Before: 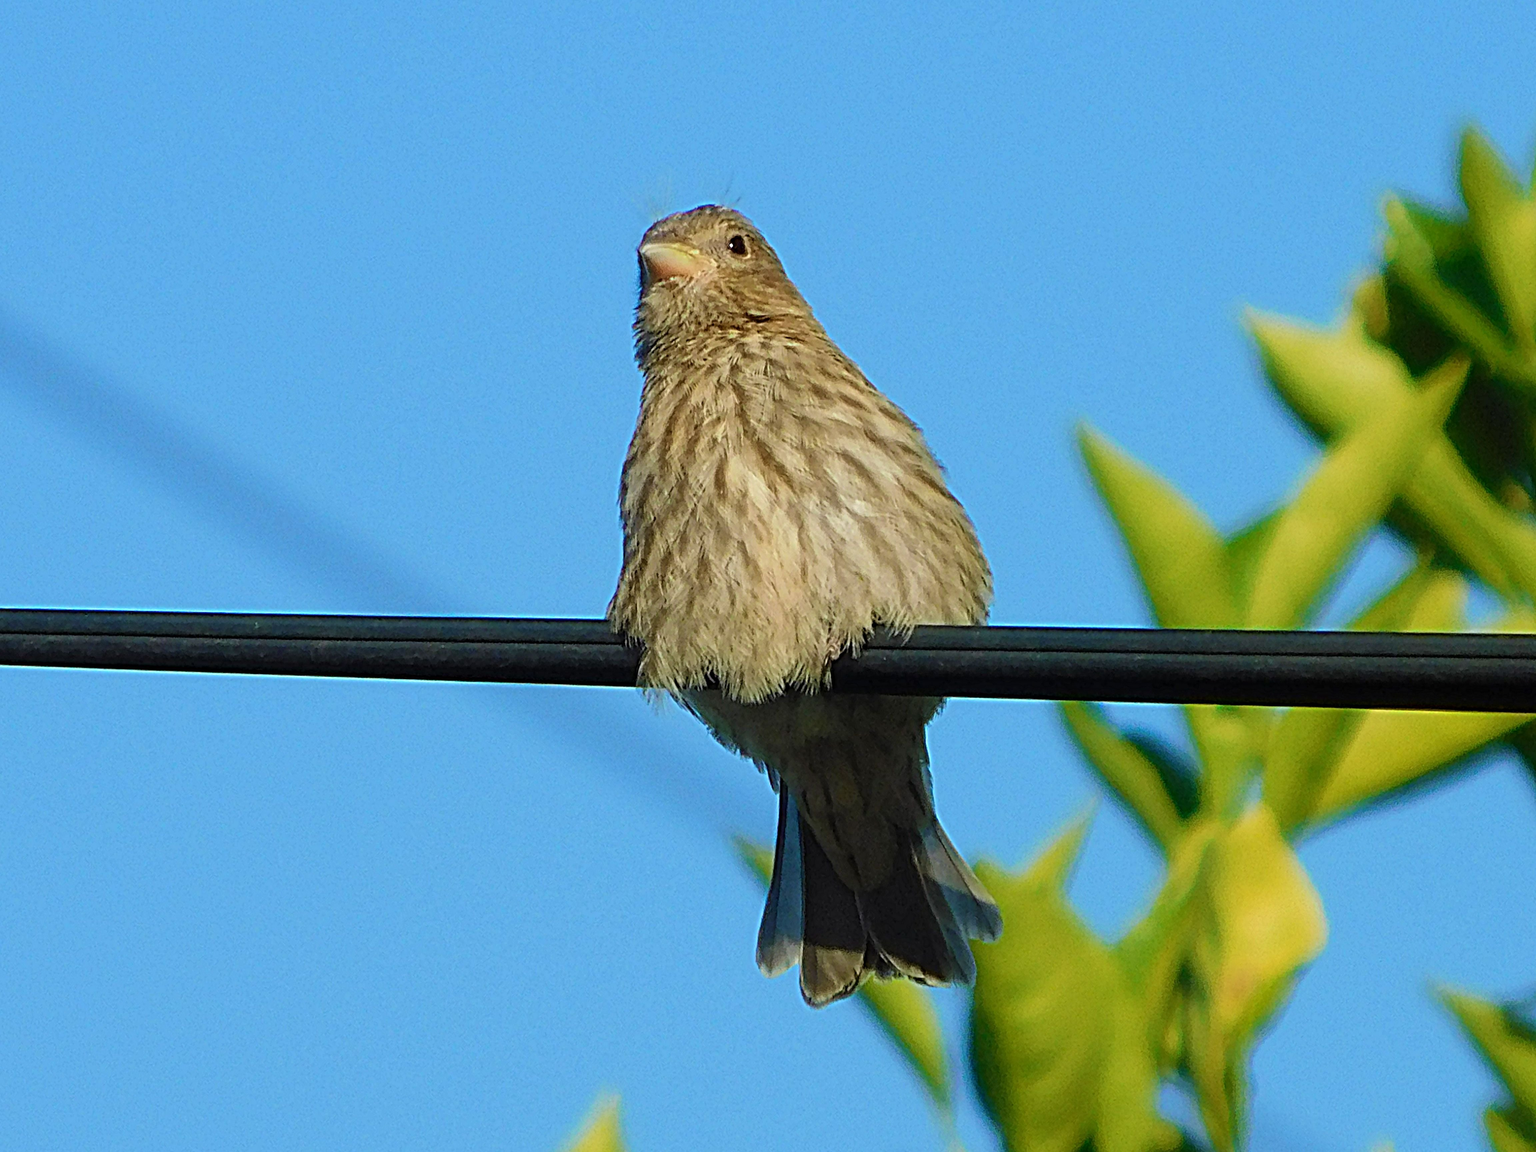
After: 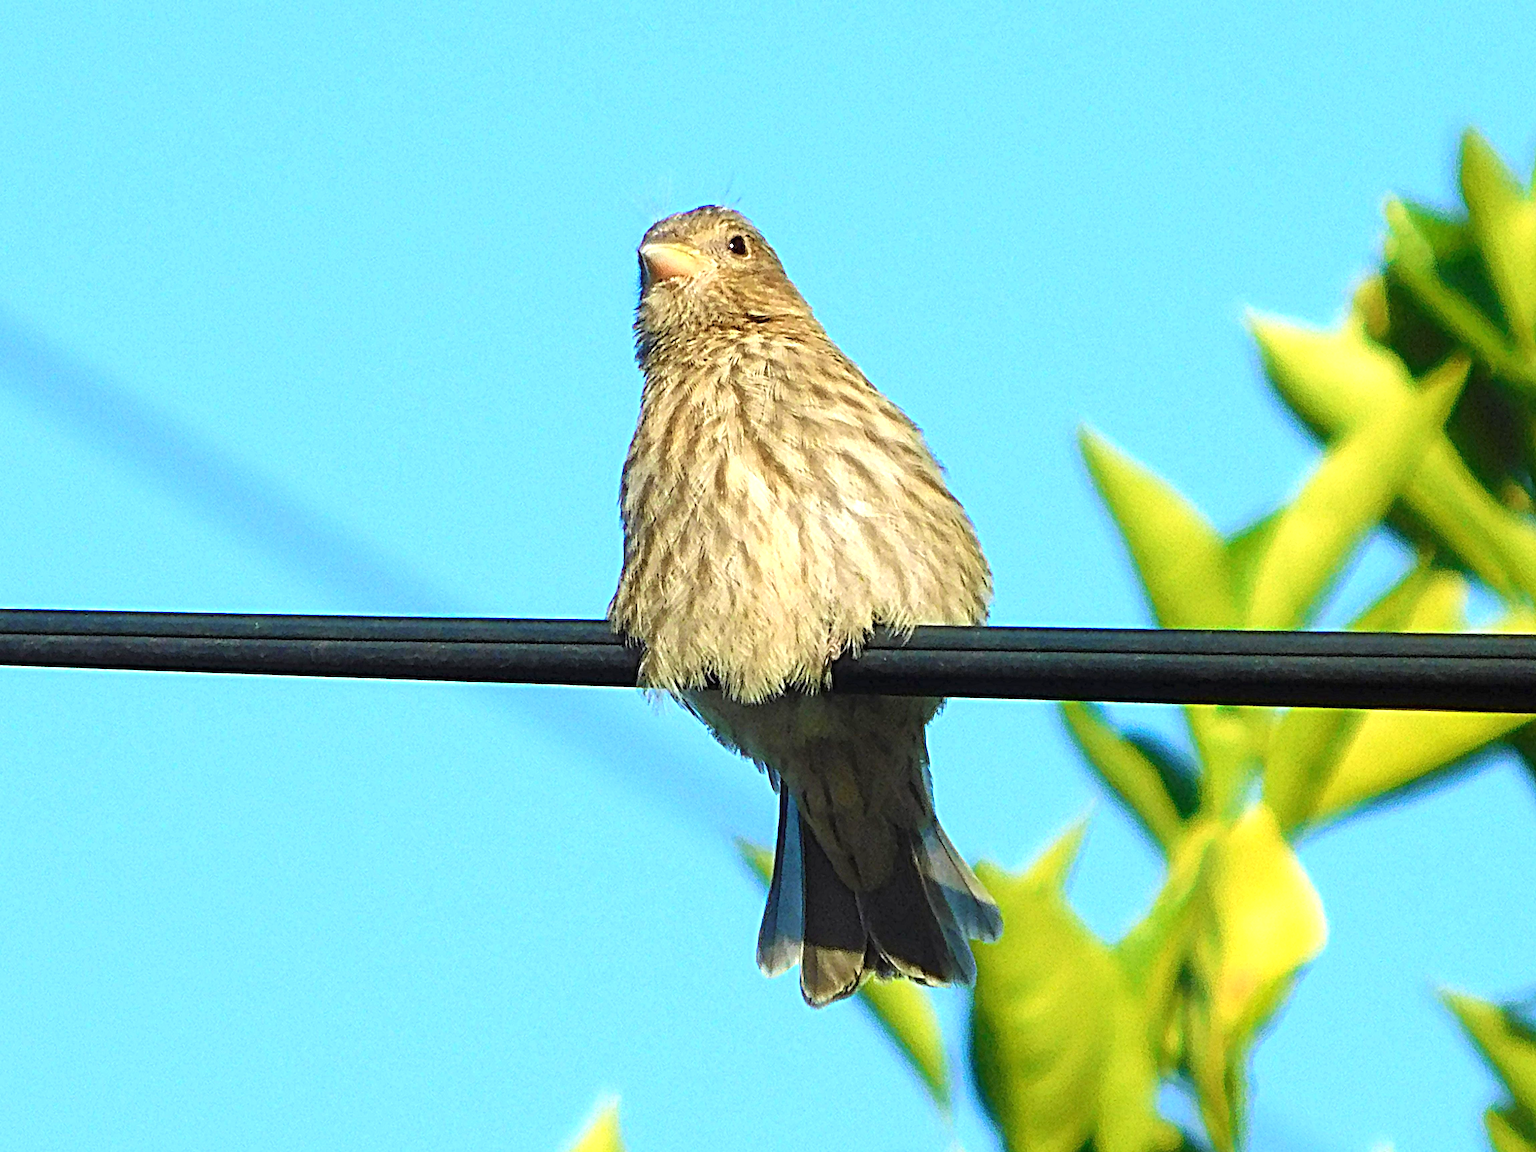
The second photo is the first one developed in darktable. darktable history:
exposure: black level correction 0, exposure 1.015 EV, compensate exposure bias true, compensate highlight preservation false
